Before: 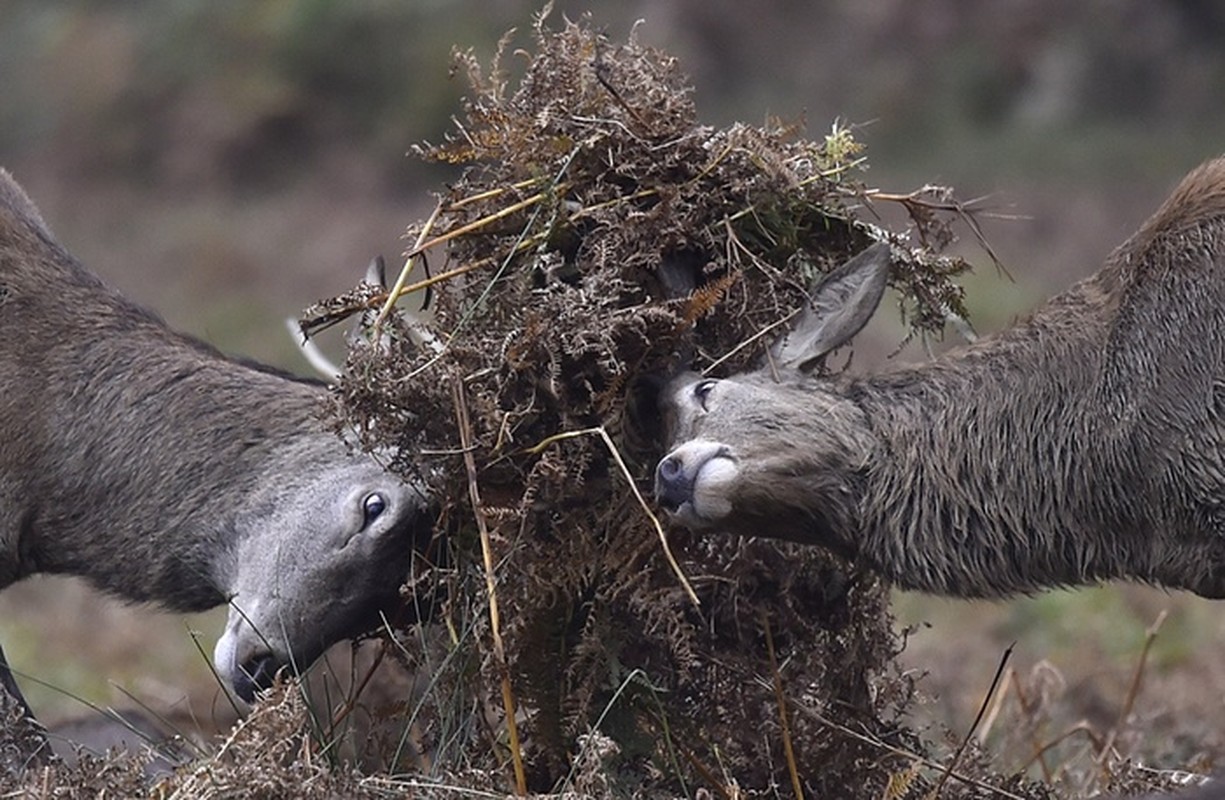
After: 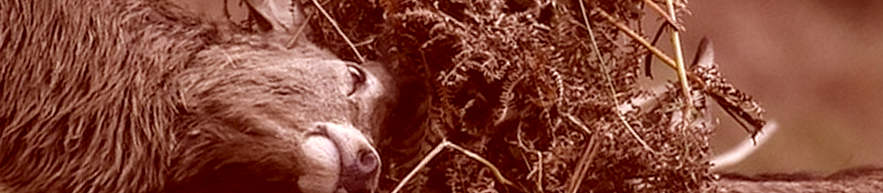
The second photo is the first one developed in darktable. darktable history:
crop and rotate: angle 16.12°, top 30.835%, bottom 35.653%
local contrast: on, module defaults
color correction: highlights a* 9.03, highlights b* 8.71, shadows a* 40, shadows b* 40, saturation 0.8
